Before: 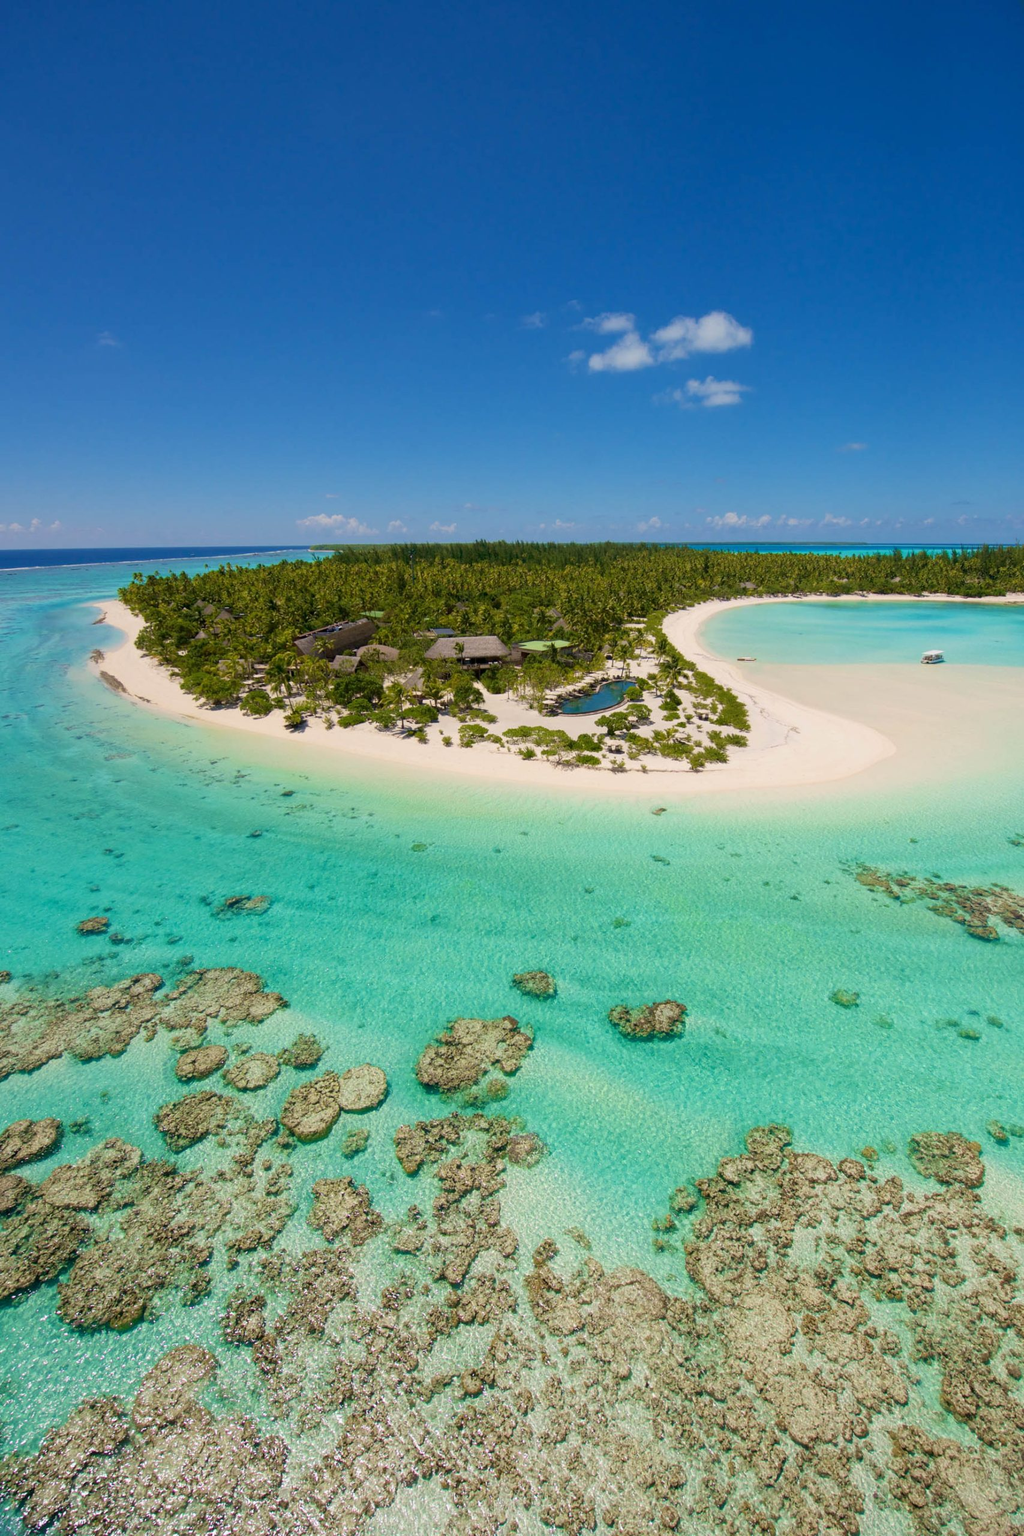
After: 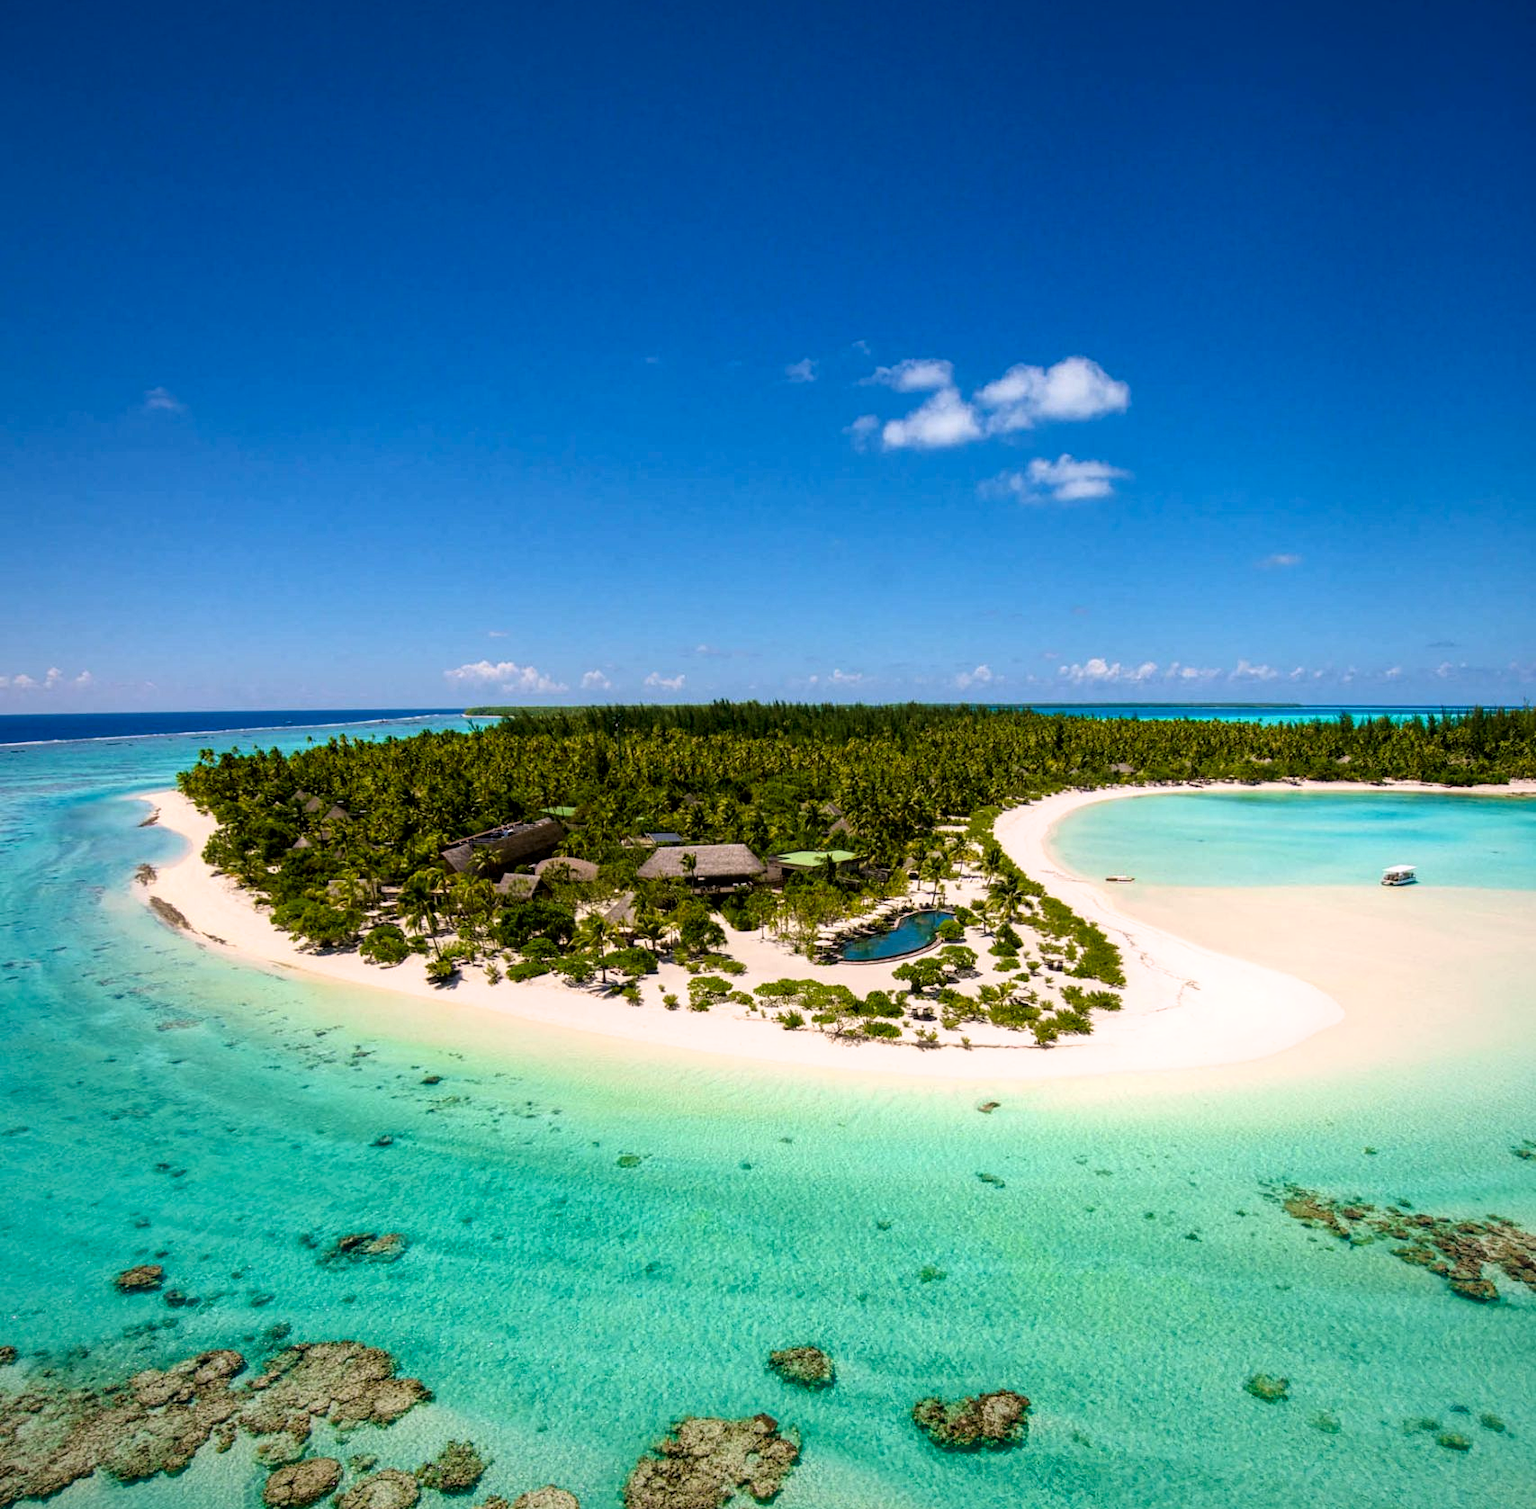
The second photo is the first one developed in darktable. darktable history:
filmic rgb: black relative exposure -8.27 EV, white relative exposure 2.2 EV, target white luminance 99.85%, hardness 7.08, latitude 74.69%, contrast 1.321, highlights saturation mix -2.16%, shadows ↔ highlights balance 29.69%
color correction: highlights a* 3.06, highlights b* -1.09, shadows a* -0.103, shadows b* 2.48, saturation 0.976
crop and rotate: top 4.802%, bottom 29.662%
local contrast: on, module defaults
vignetting: fall-off radius 100.99%, saturation 0.043, width/height ratio 1.344
contrast brightness saturation: contrast 0.093, saturation 0.284
